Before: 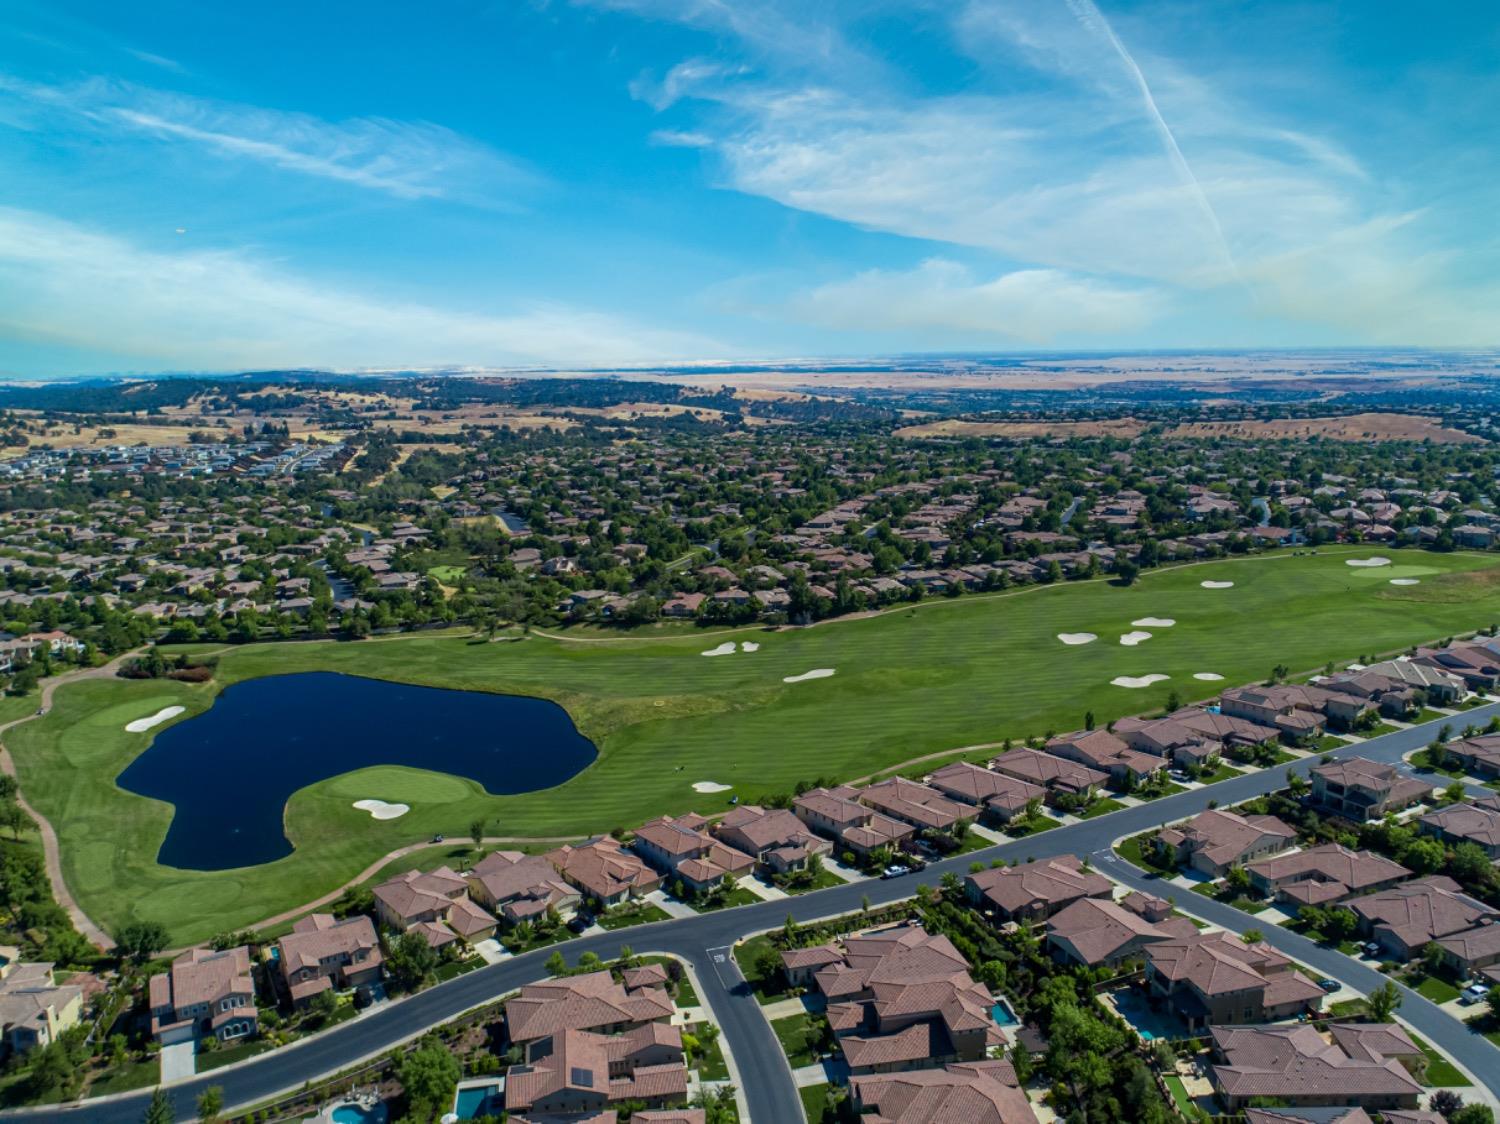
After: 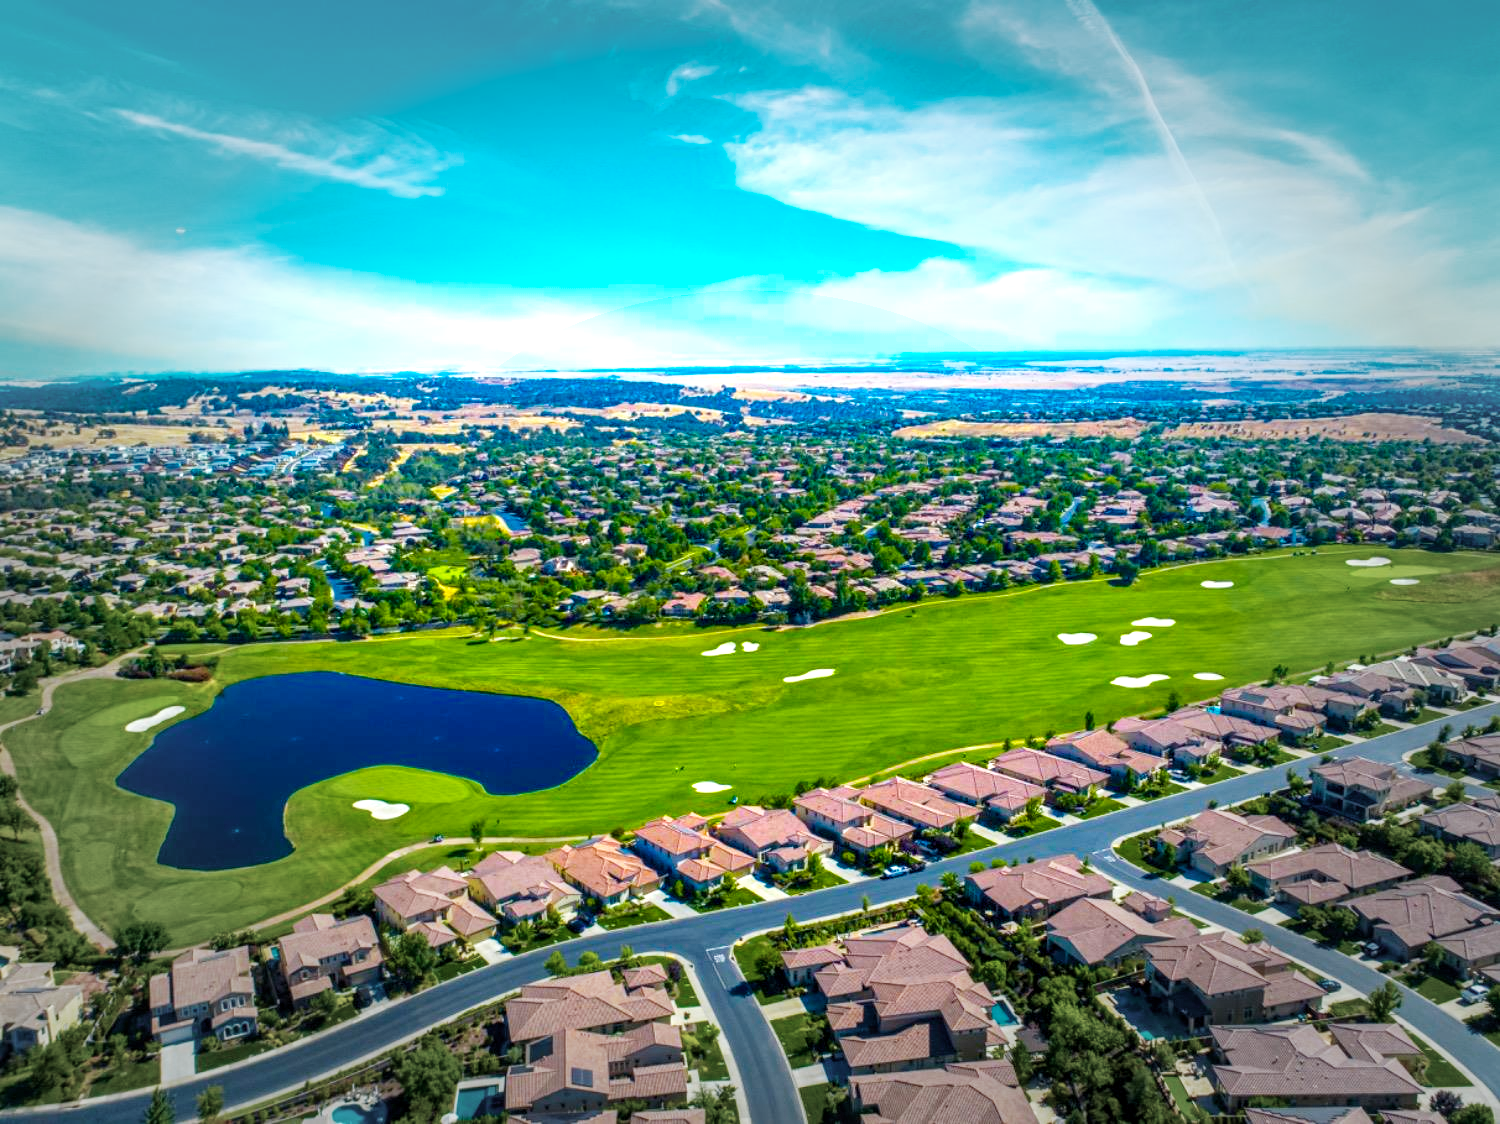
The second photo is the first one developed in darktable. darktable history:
vignetting: fall-off start 48.41%, automatic ratio true, width/height ratio 1.29, unbound false
base curve: curves: ch0 [(0, 0) (0.204, 0.334) (0.55, 0.733) (1, 1)], preserve colors none
local contrast: on, module defaults
exposure: exposure 0.078 EV, compensate highlight preservation false
shadows and highlights: shadows 4.1, highlights -17.6, soften with gaussian
color balance rgb: linear chroma grading › global chroma 25%, perceptual saturation grading › global saturation 40%, perceptual brilliance grading › global brilliance 30%, global vibrance 40%
